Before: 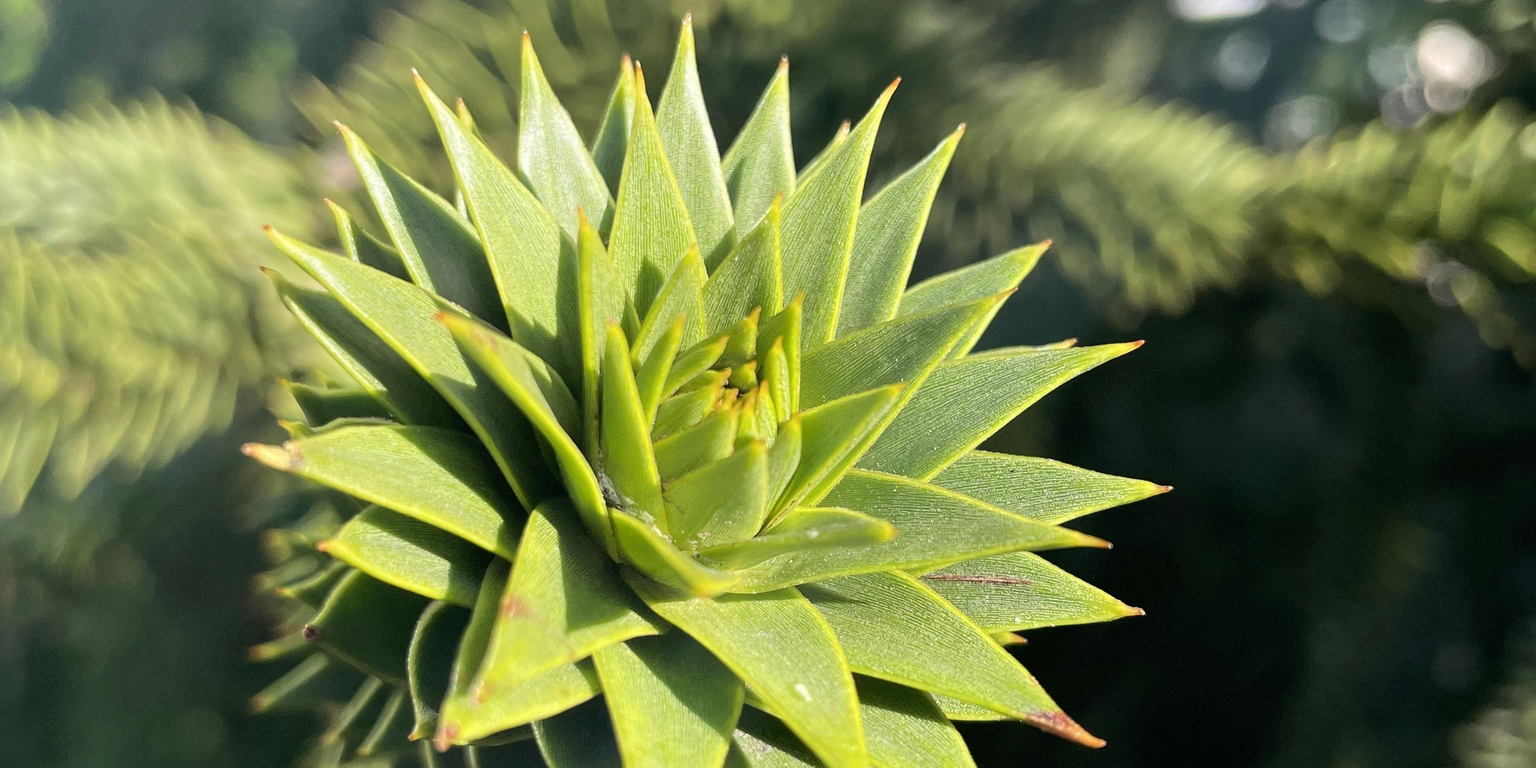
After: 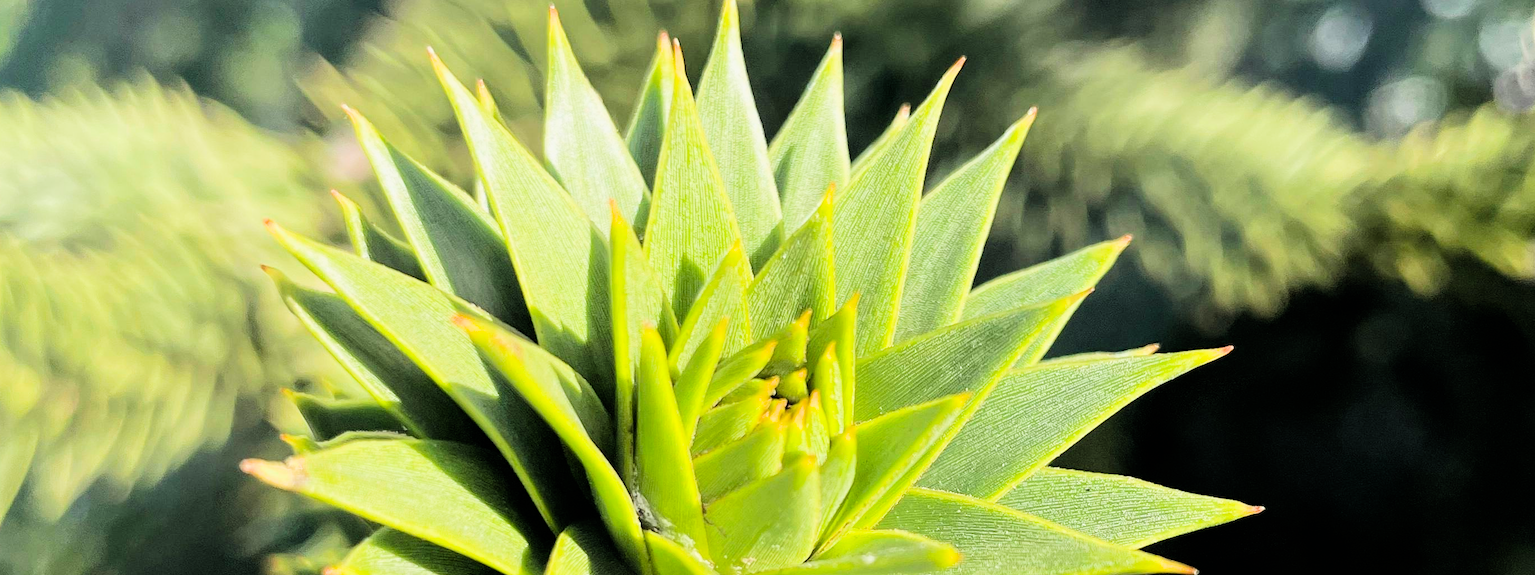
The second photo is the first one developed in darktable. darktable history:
exposure: black level correction -0.002, exposure 0.704 EV, compensate exposure bias true, compensate highlight preservation false
crop: left 1.528%, top 3.401%, right 7.554%, bottom 28.431%
filmic rgb: black relative exposure -4.99 EV, white relative exposure 3.97 EV, threshold 6 EV, hardness 2.89, contrast 1.402, enable highlight reconstruction true
